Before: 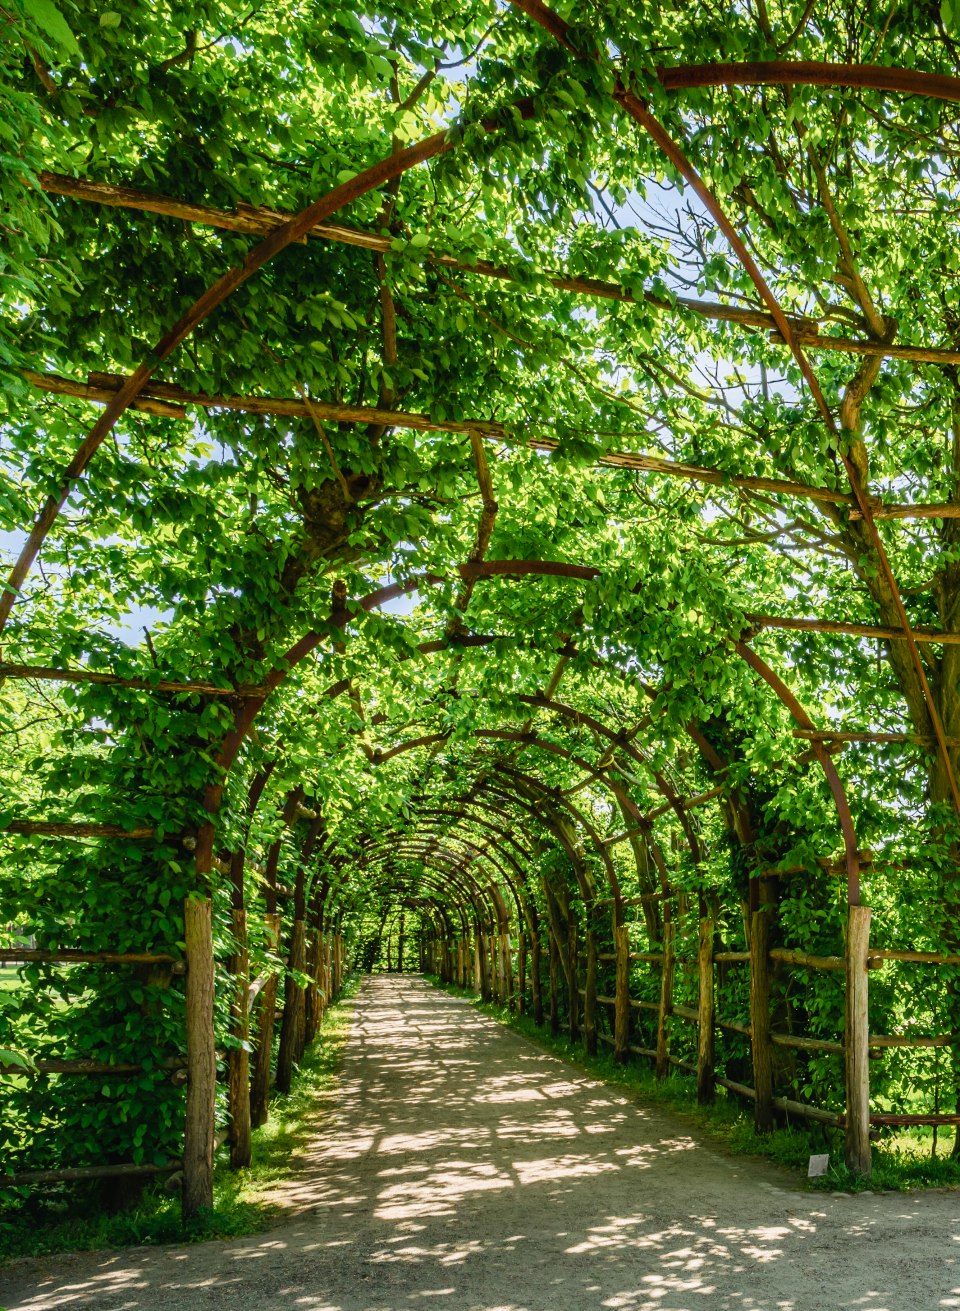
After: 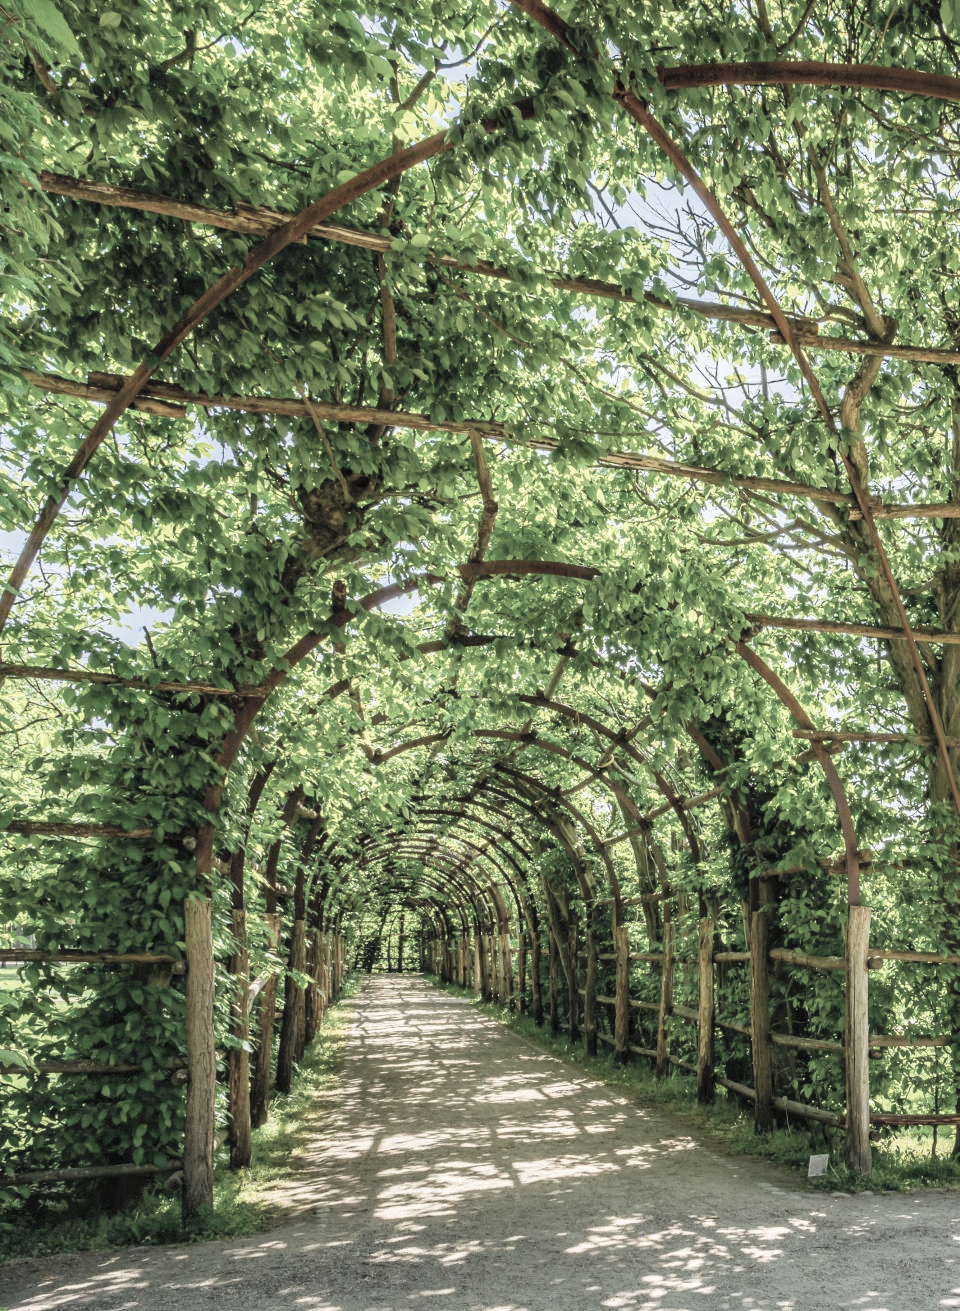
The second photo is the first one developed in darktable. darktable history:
contrast brightness saturation: brightness 0.18, saturation -0.5
local contrast: highlights 100%, shadows 100%, detail 120%, midtone range 0.2
